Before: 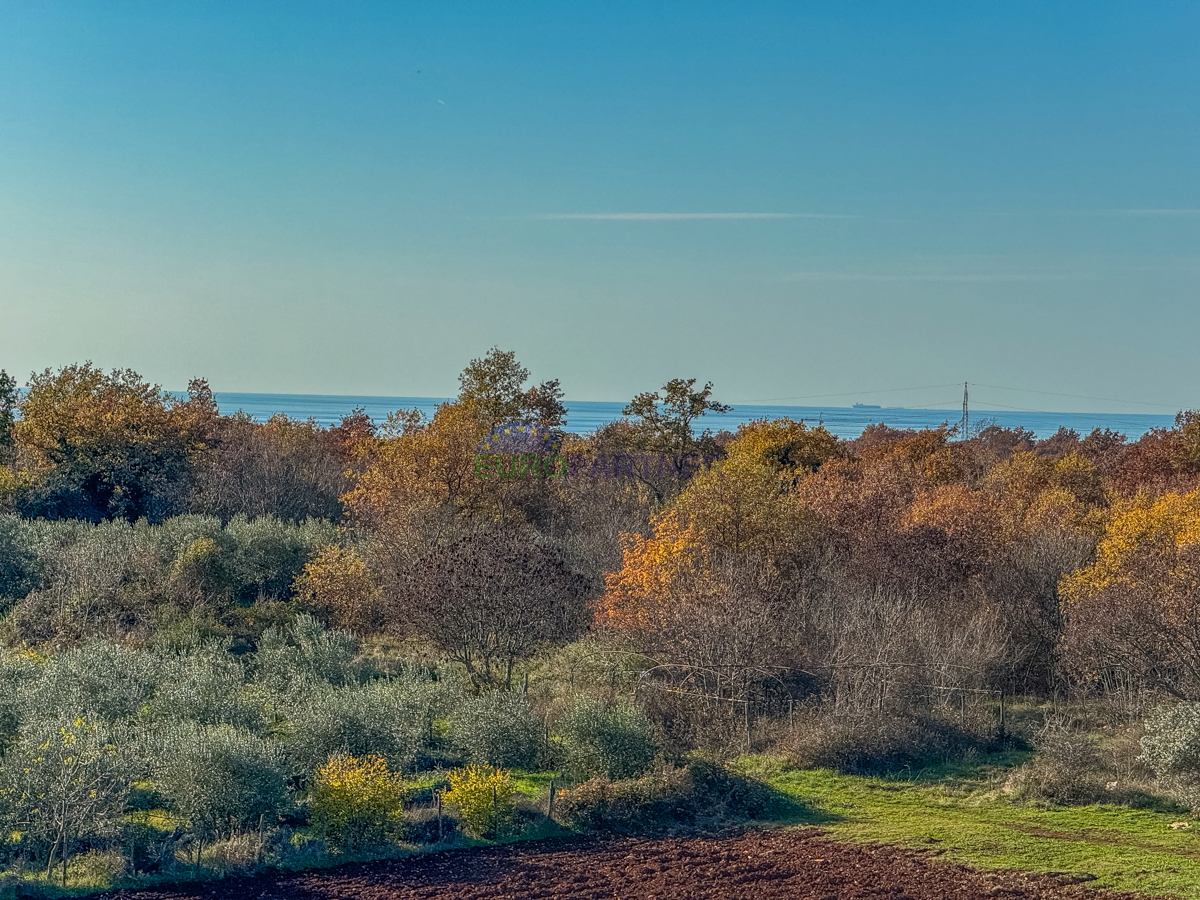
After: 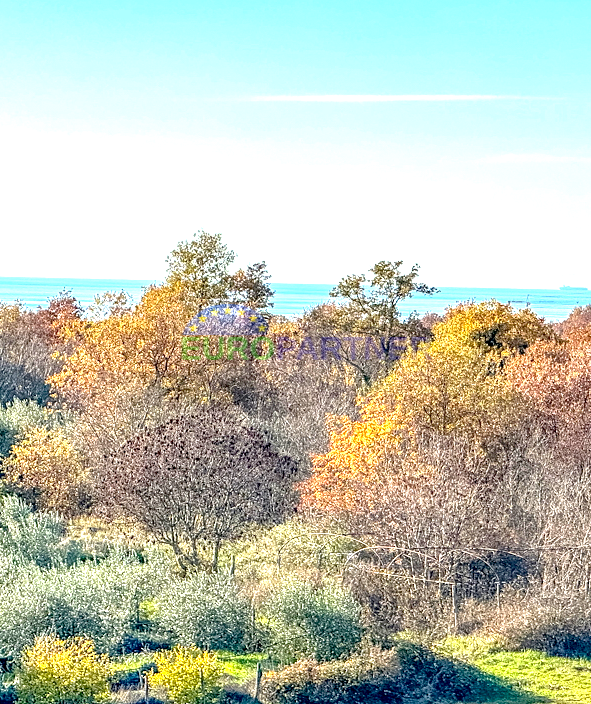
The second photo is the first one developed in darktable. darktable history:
crop and rotate: angle 0.02°, left 24.467%, top 13.163%, right 26.246%, bottom 8.543%
exposure: black level correction 0.005, exposure 2.07 EV, compensate exposure bias true, compensate highlight preservation false
